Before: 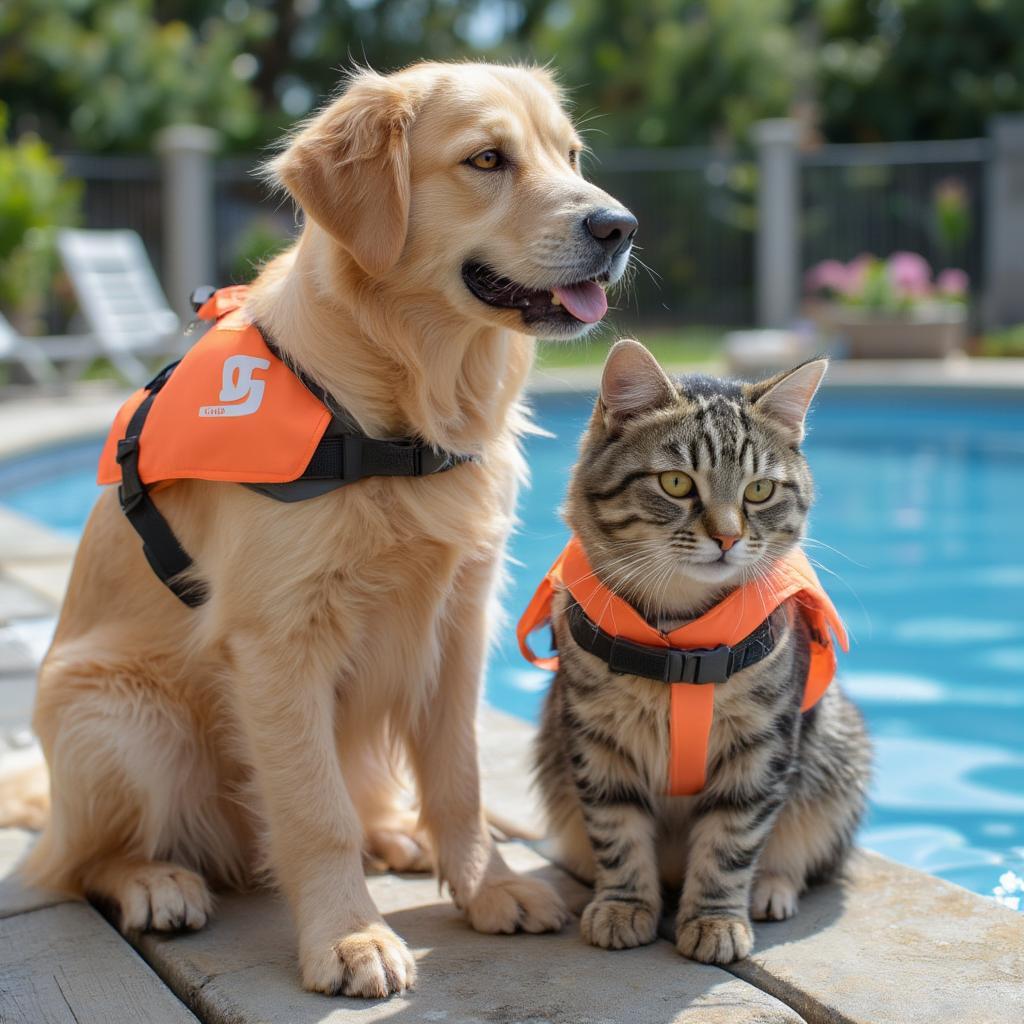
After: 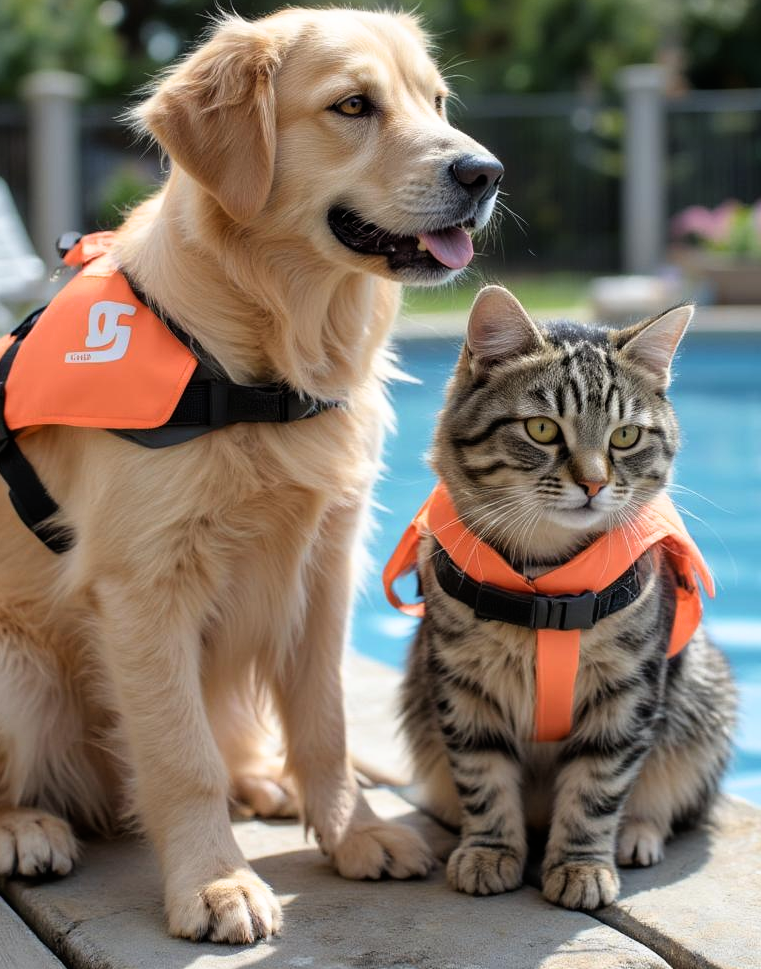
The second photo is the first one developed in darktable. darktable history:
filmic rgb: black relative exposure -7.99 EV, white relative exposure 2.46 EV, hardness 6.4
crop and rotate: left 13.106%, top 5.291%, right 12.519%
